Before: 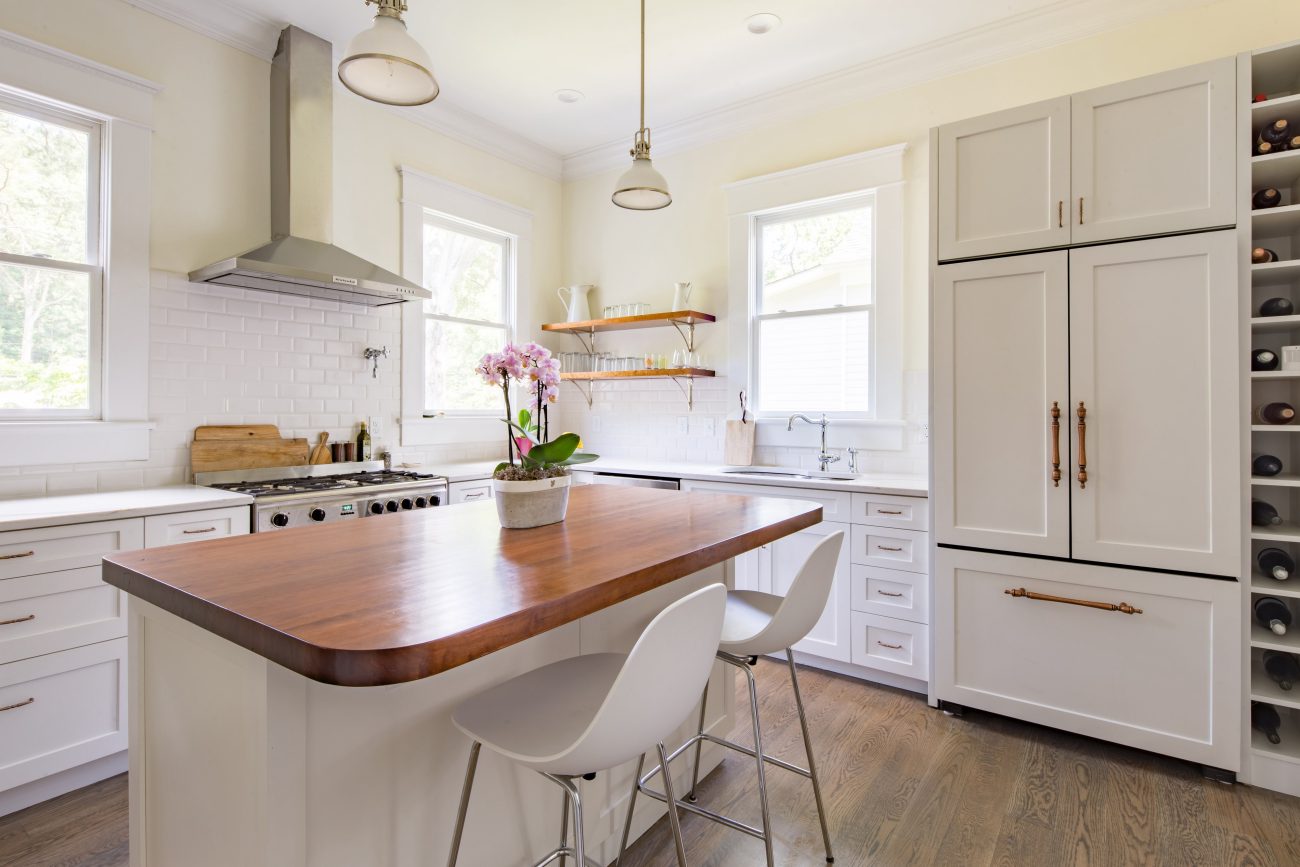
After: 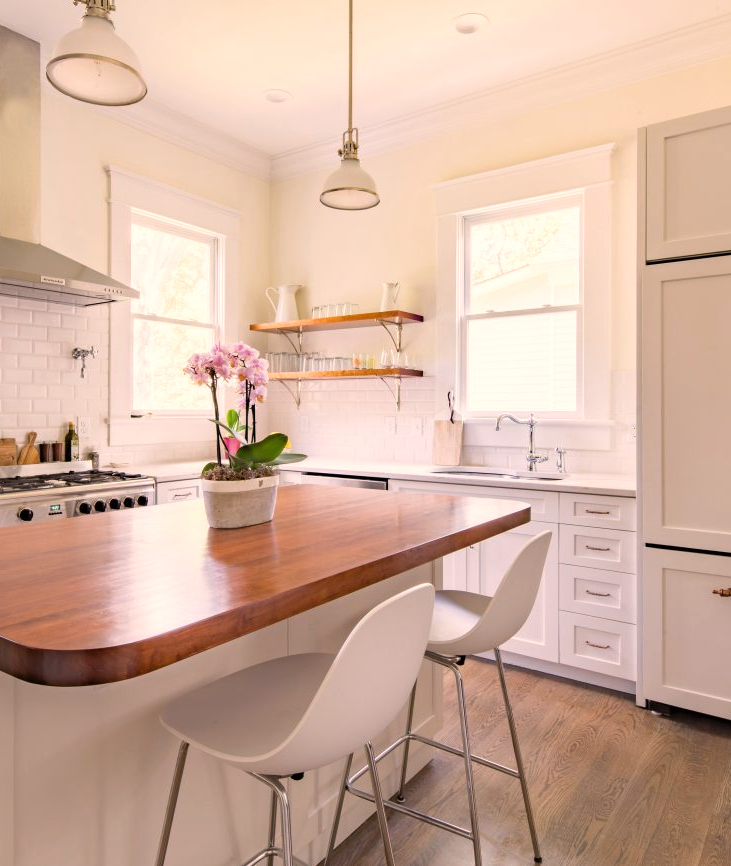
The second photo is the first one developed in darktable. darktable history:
white balance: red 1.127, blue 0.943
crop and rotate: left 22.516%, right 21.234%
